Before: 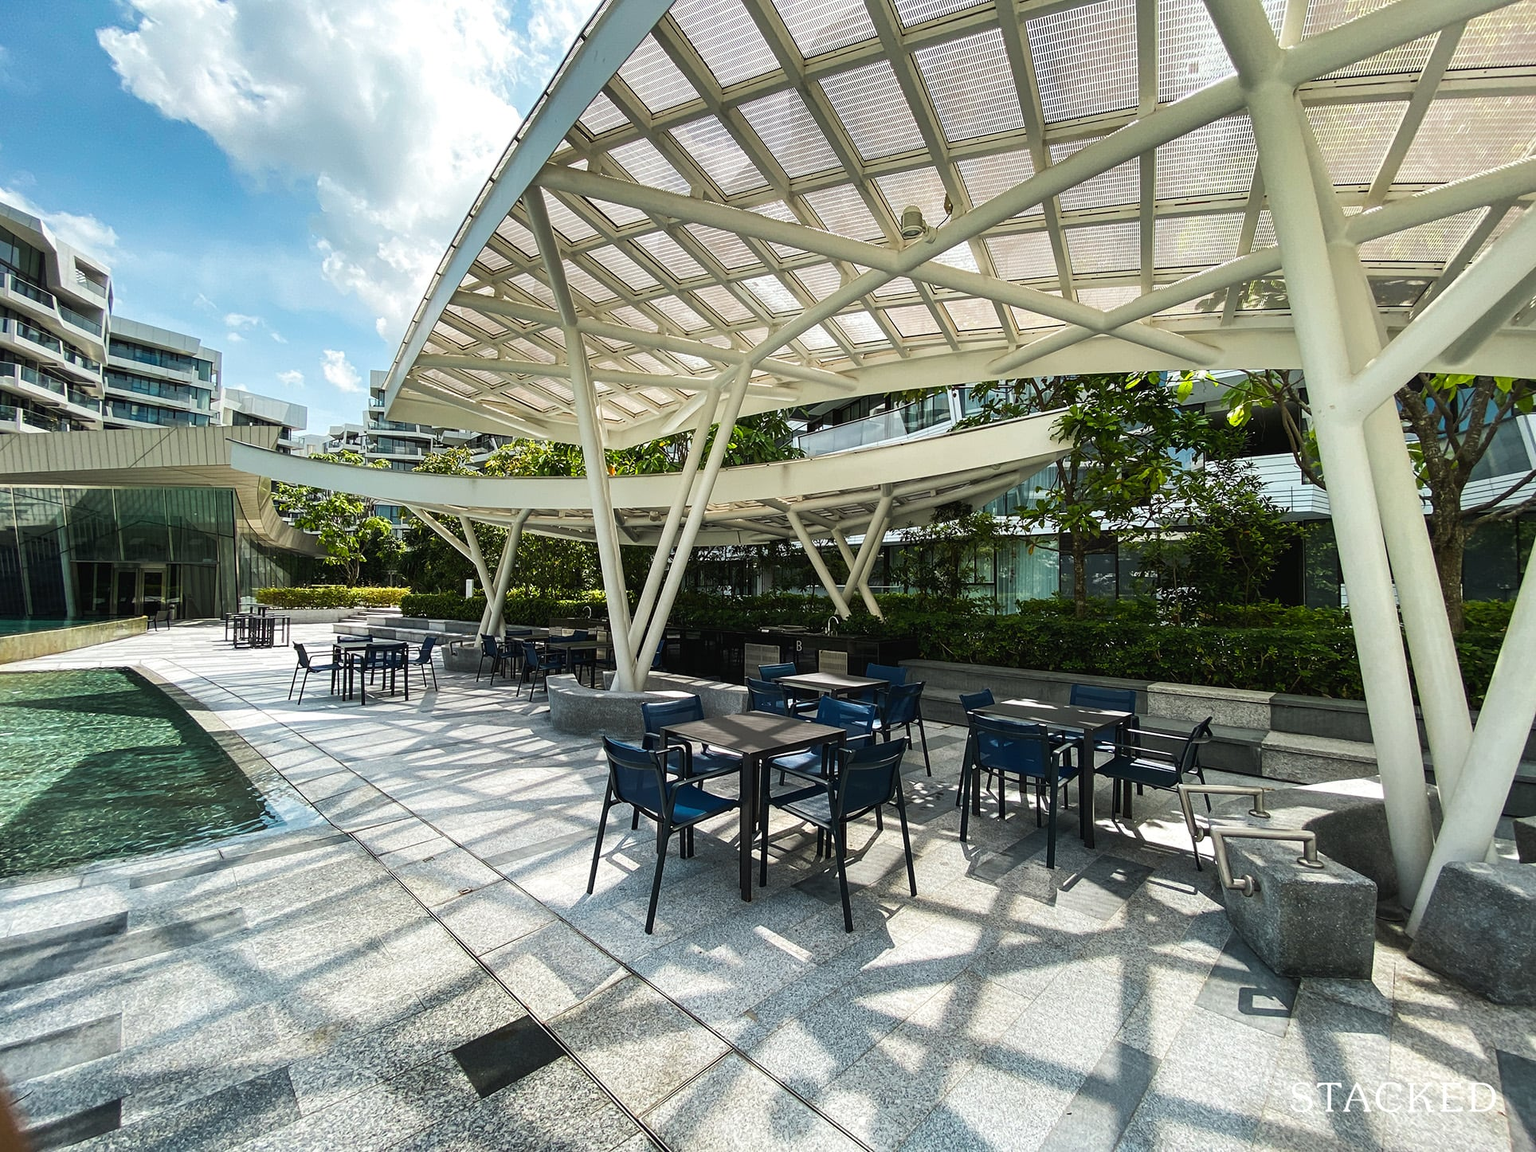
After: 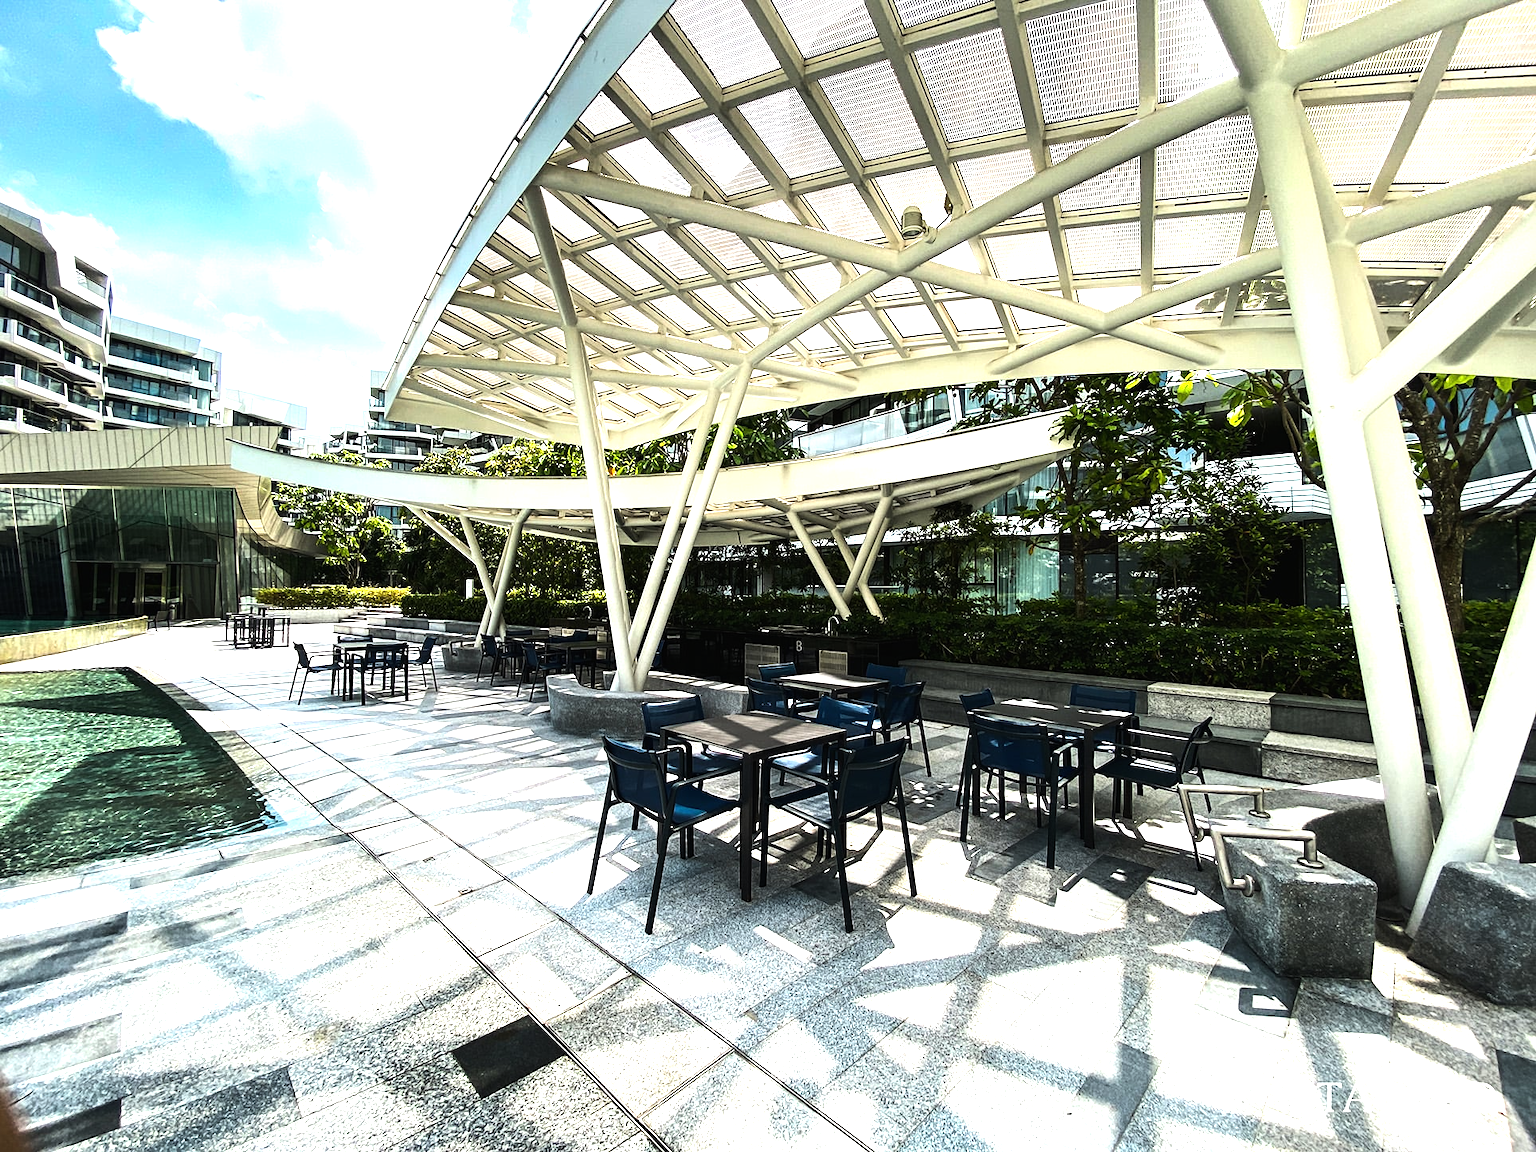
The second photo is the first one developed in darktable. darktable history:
exposure: black level correction 0, exposure 0.2 EV, compensate exposure bias true, compensate highlight preservation false
tone equalizer: -8 EV -1.08 EV, -7 EV -1.01 EV, -6 EV -0.867 EV, -5 EV -0.578 EV, -3 EV 0.578 EV, -2 EV 0.867 EV, -1 EV 1.01 EV, +0 EV 1.08 EV, edges refinement/feathering 500, mask exposure compensation -1.57 EV, preserve details no
